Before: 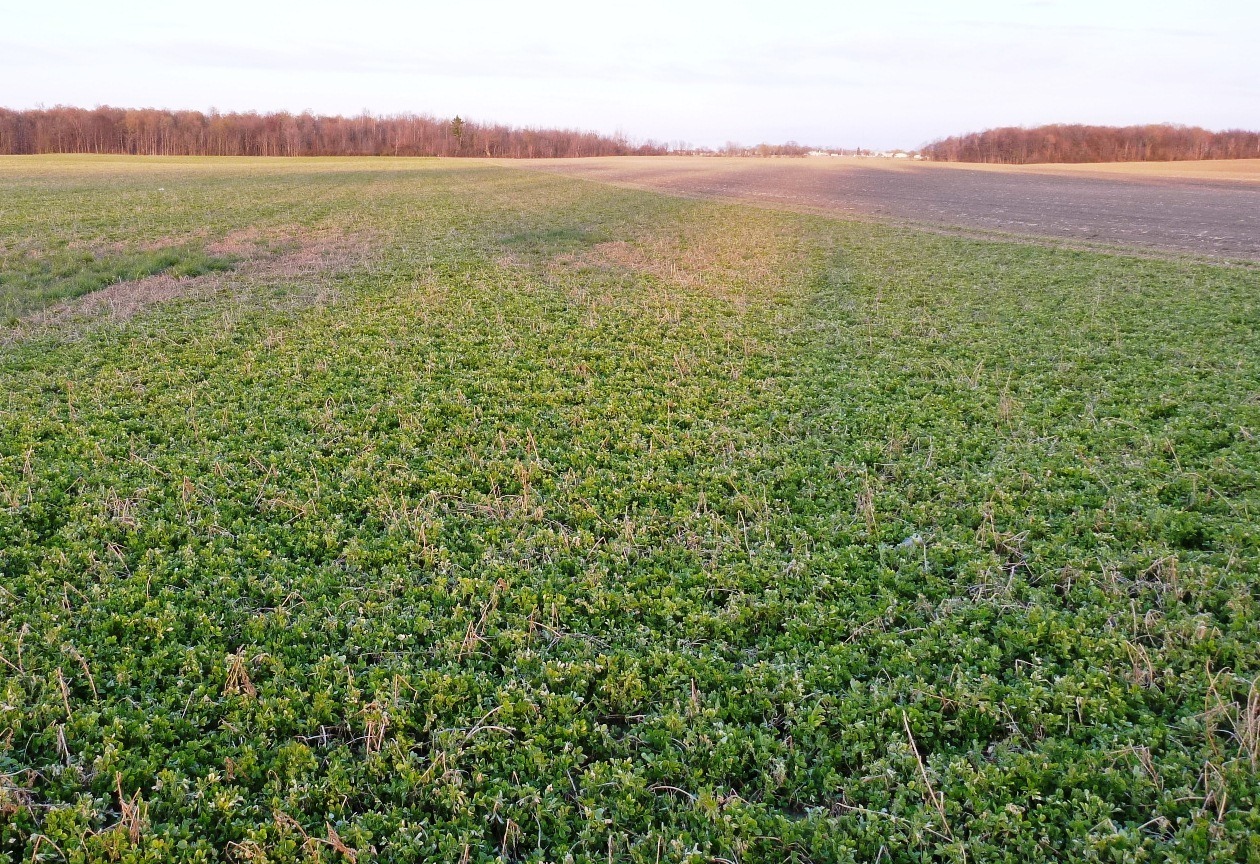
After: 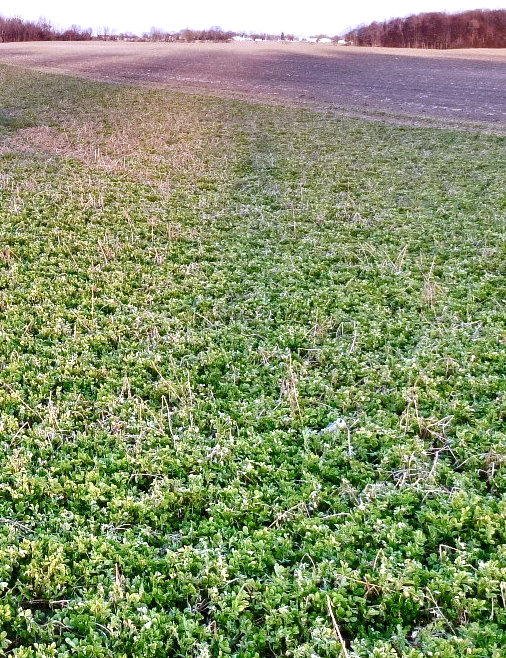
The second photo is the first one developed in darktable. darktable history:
shadows and highlights: low approximation 0.01, soften with gaussian
local contrast: highlights 25%, shadows 75%, midtone range 0.75
crop: left 45.721%, top 13.393%, right 14.118%, bottom 10.01%
color balance rgb: perceptual saturation grading › global saturation 20%, perceptual saturation grading › highlights -50%, perceptual saturation grading › shadows 30%
exposure: exposure 1 EV, compensate highlight preservation false
tone equalizer: on, module defaults
graduated density: hue 238.83°, saturation 50%
